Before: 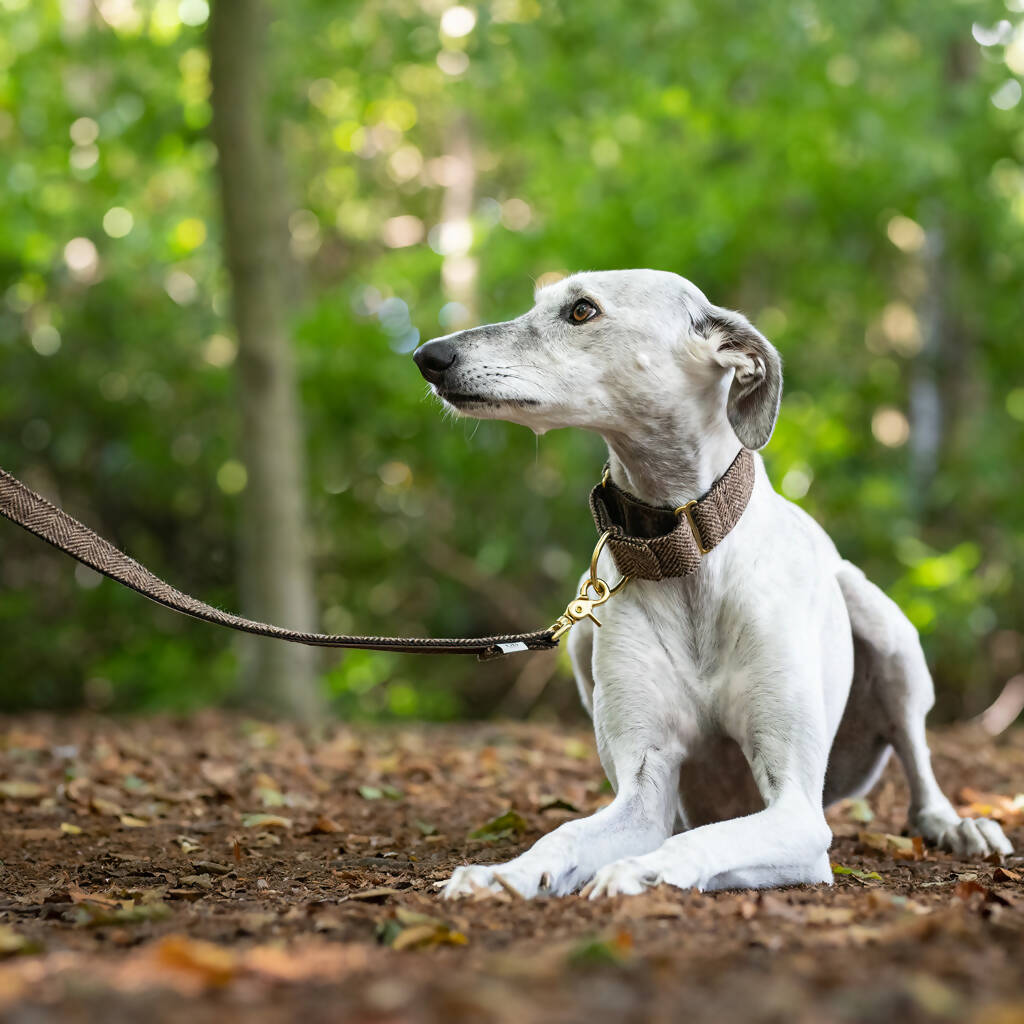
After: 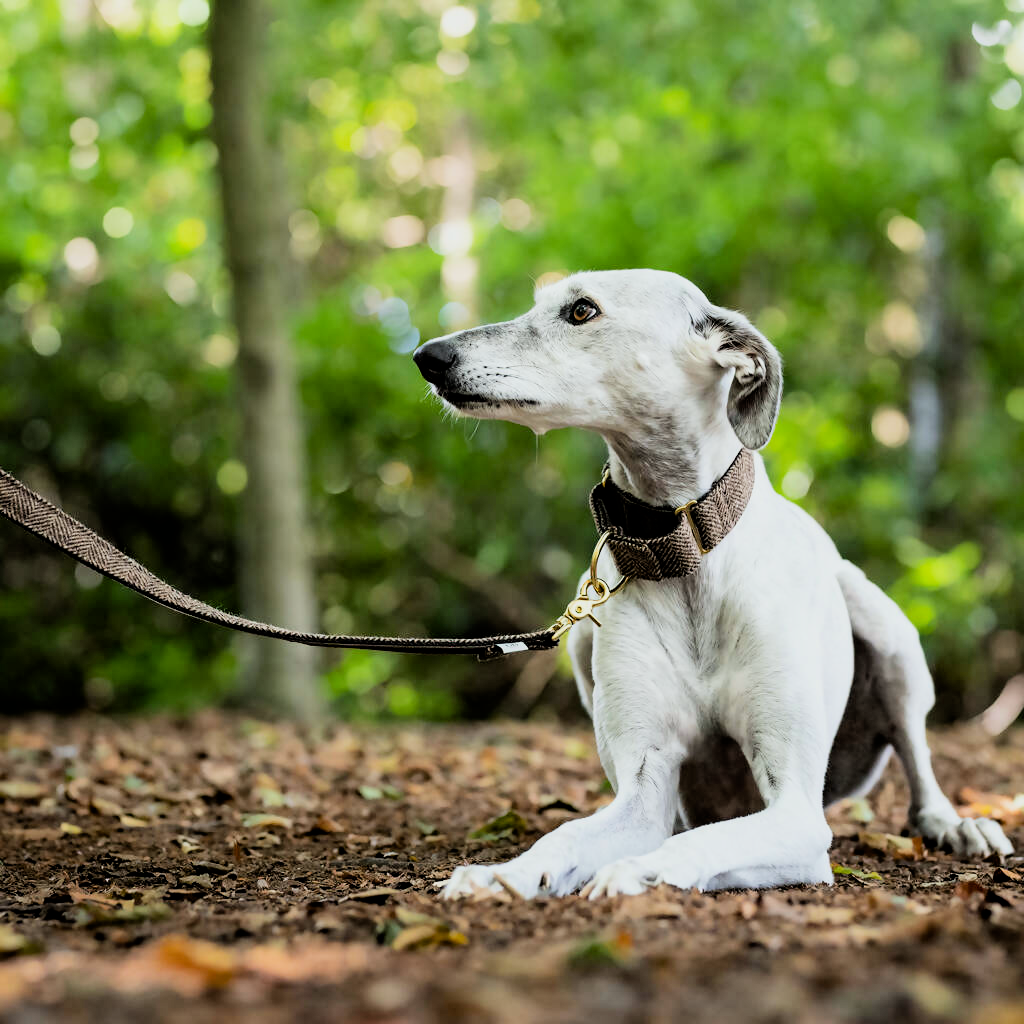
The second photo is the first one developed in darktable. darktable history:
exposure: black level correction 0.005, exposure 0.286 EV, compensate highlight preservation false
white balance: red 0.978, blue 0.999
filmic rgb: black relative exposure -5 EV, hardness 2.88, contrast 1.3
